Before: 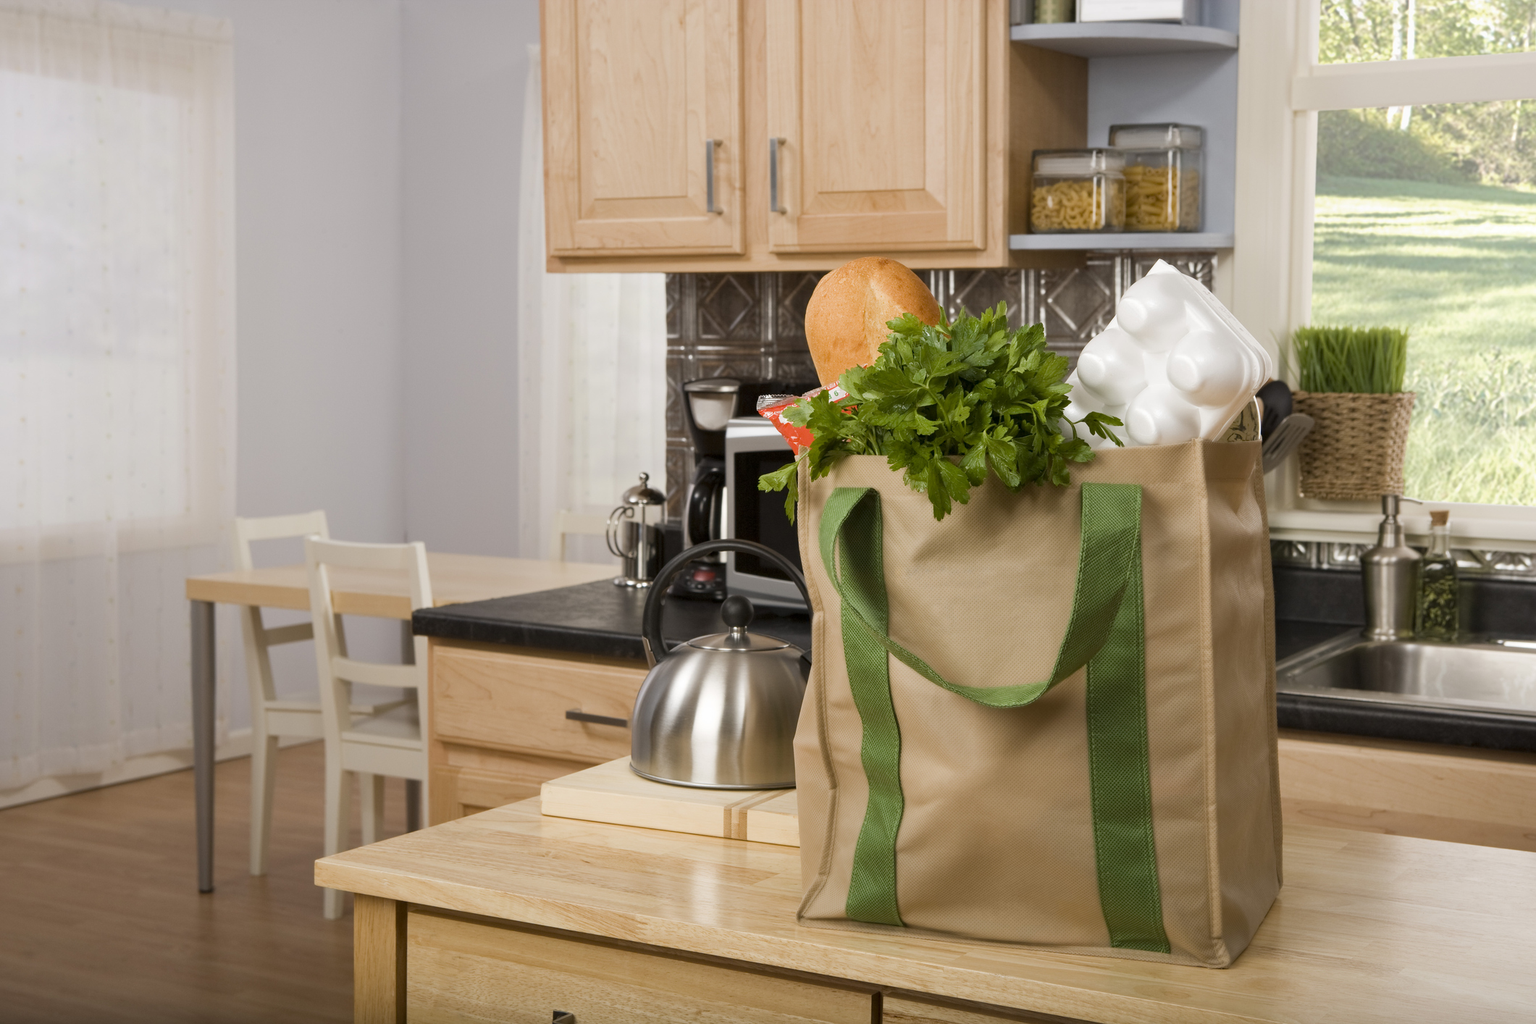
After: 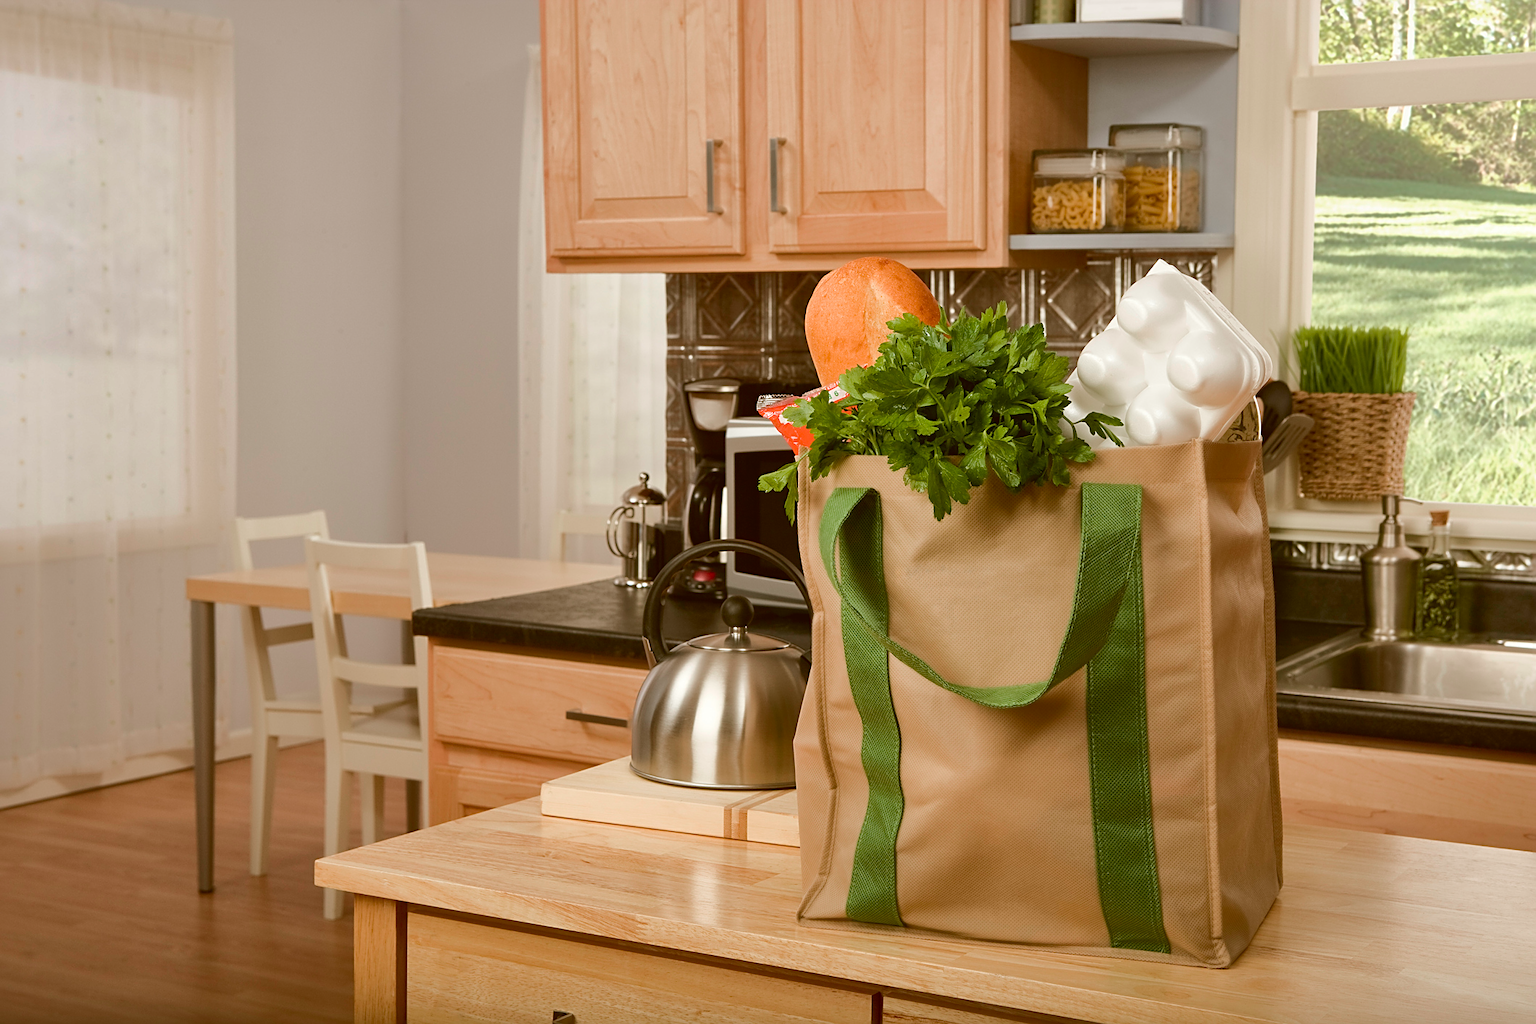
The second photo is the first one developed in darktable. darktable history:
color correction: highlights a* -0.614, highlights b* 0.158, shadows a* 5.18, shadows b* 20.58
tone curve: curves: ch0 [(0, 0.021) (0.059, 0.053) (0.212, 0.18) (0.337, 0.304) (0.495, 0.505) (0.725, 0.731) (0.89, 0.919) (1, 1)]; ch1 [(0, 0) (0.094, 0.081) (0.311, 0.282) (0.421, 0.417) (0.479, 0.475) (0.54, 0.55) (0.615, 0.65) (0.683, 0.688) (1, 1)]; ch2 [(0, 0) (0.257, 0.217) (0.44, 0.431) (0.498, 0.507) (0.603, 0.598) (1, 1)], color space Lab, independent channels, preserve colors none
shadows and highlights: on, module defaults
sharpen: on, module defaults
